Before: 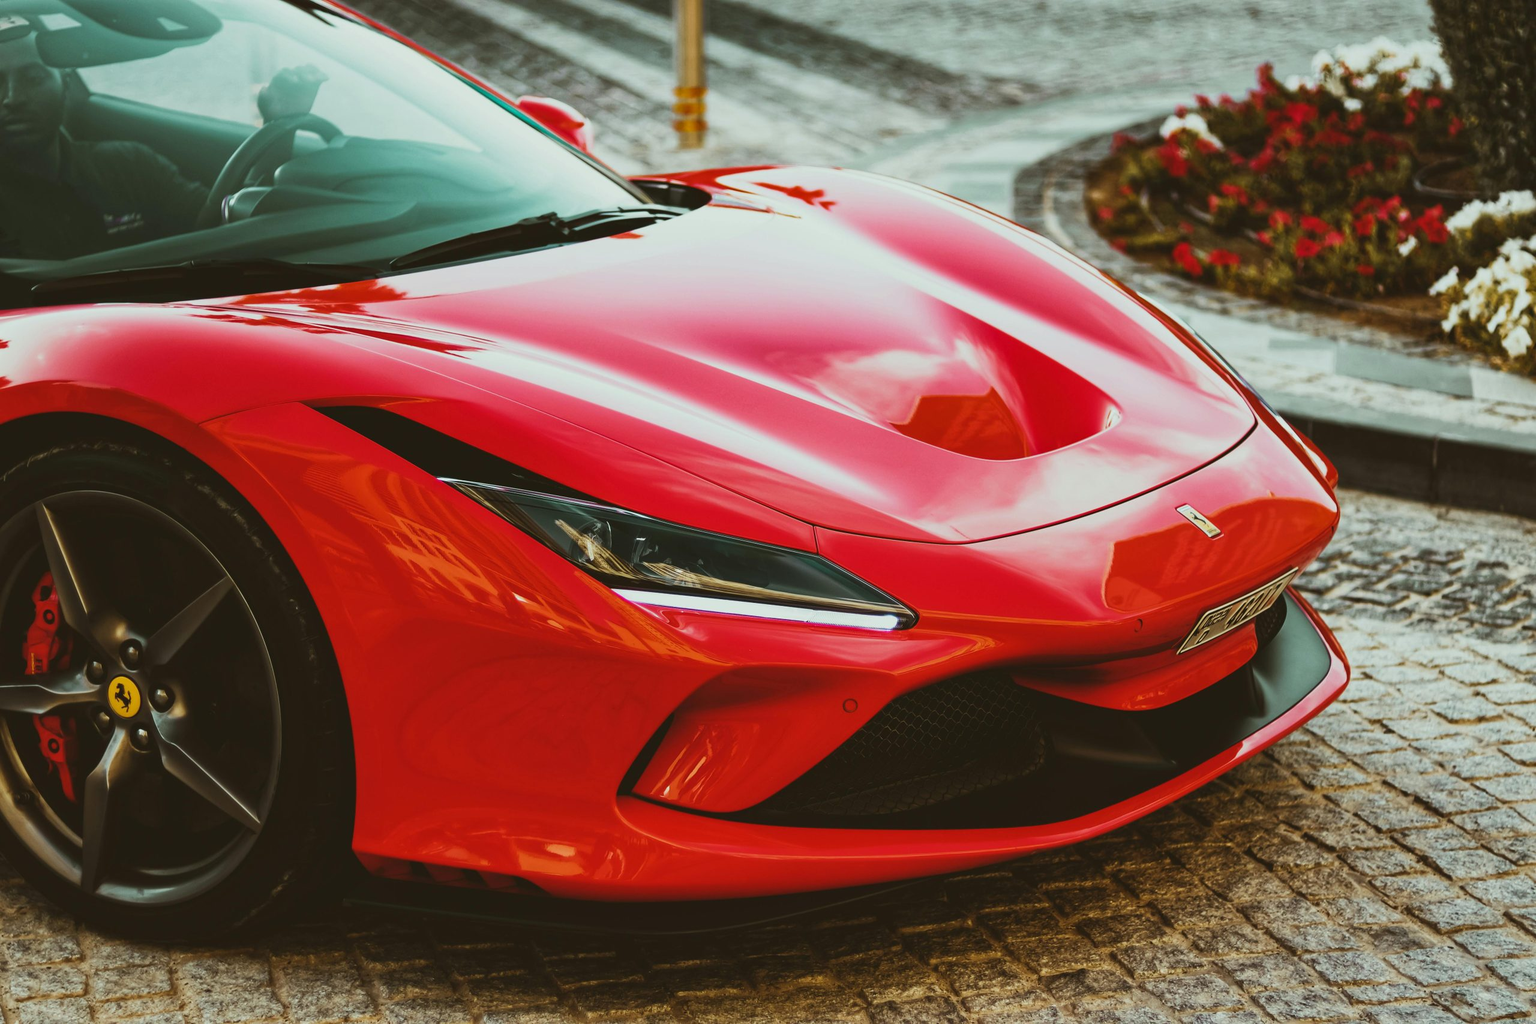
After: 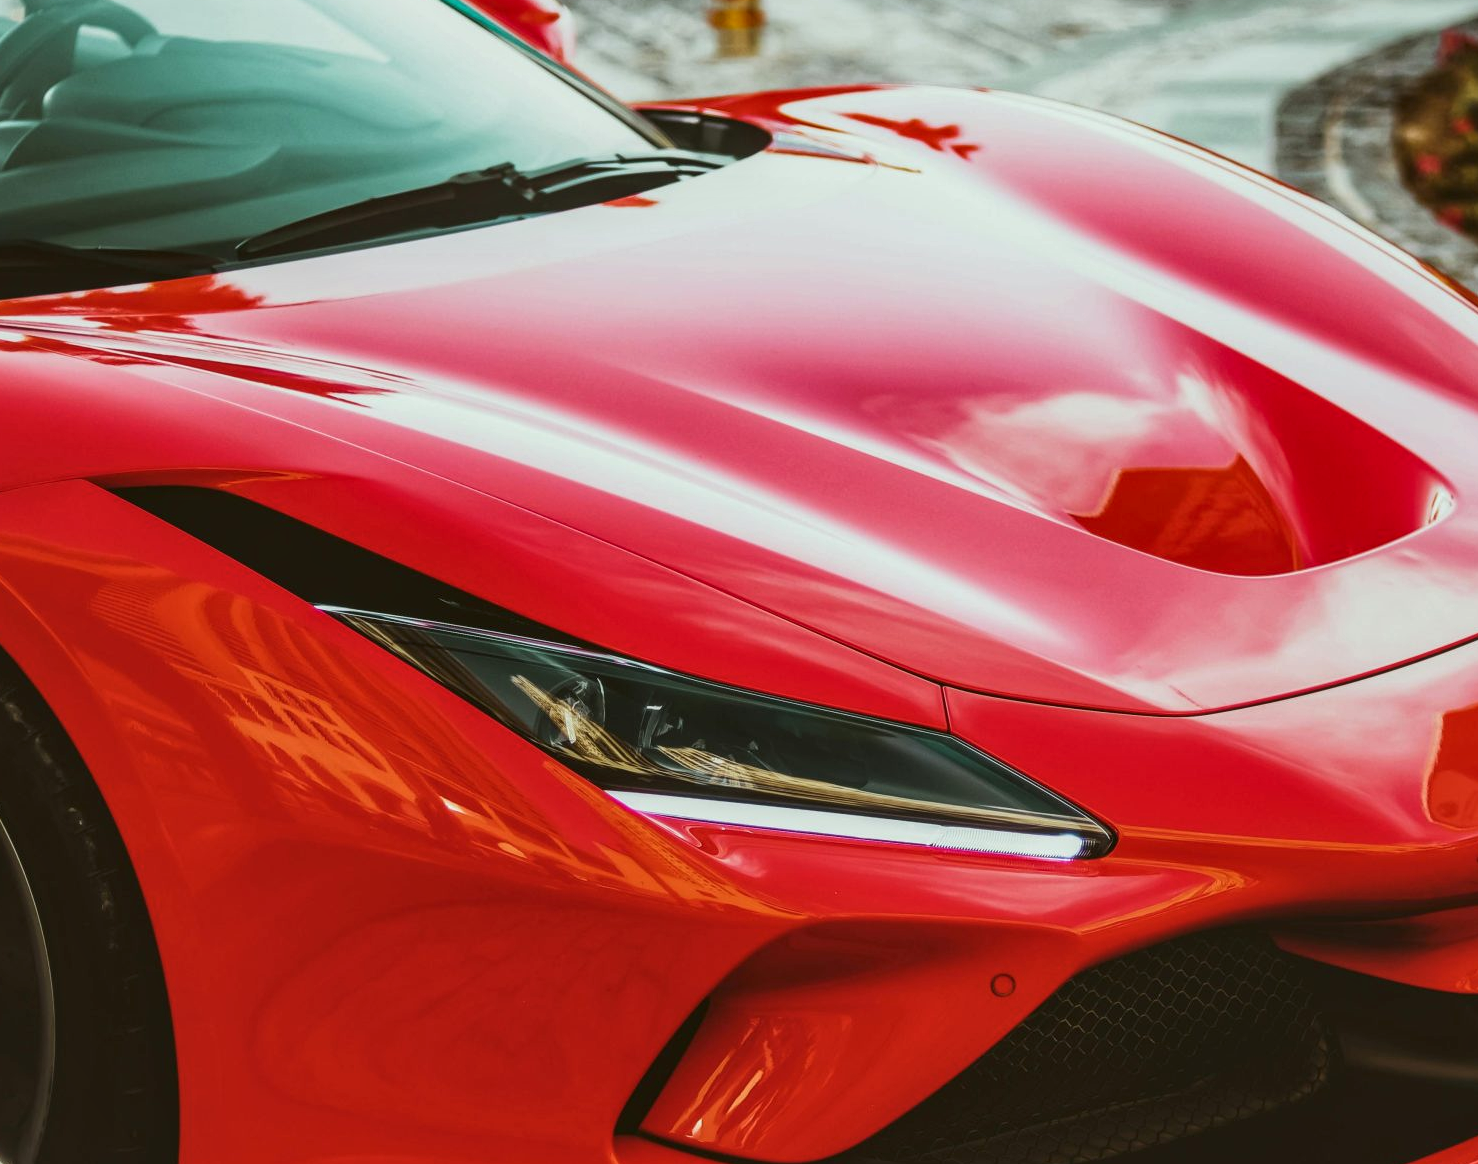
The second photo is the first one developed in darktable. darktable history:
local contrast: on, module defaults
crop: left 16.202%, top 11.208%, right 26.045%, bottom 20.557%
